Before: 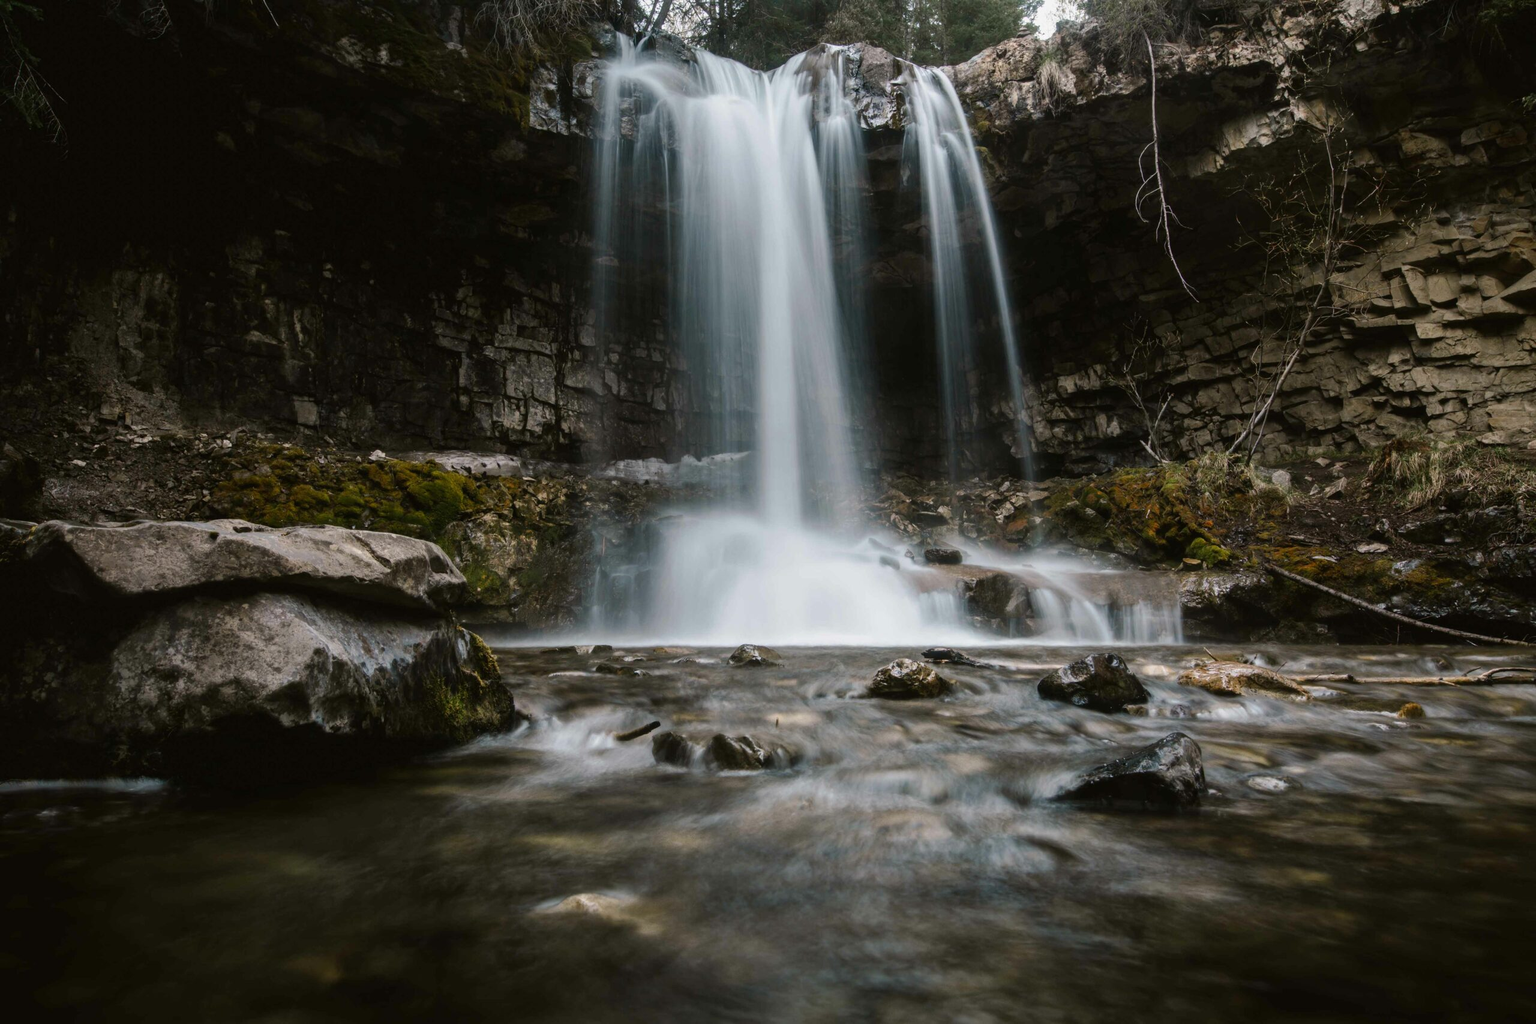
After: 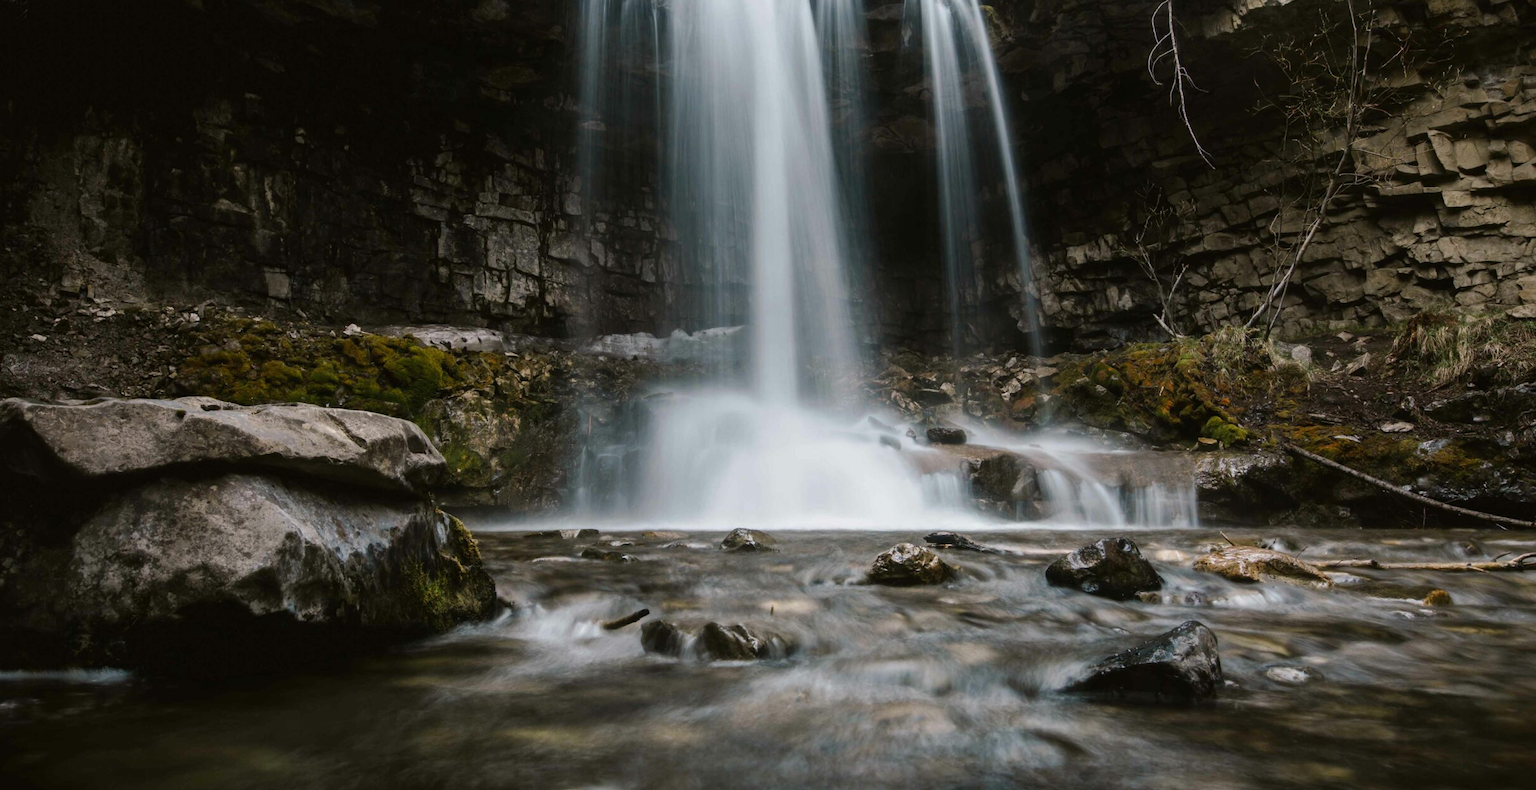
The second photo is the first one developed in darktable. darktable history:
crop and rotate: left 2.766%, top 13.828%, right 1.997%, bottom 12.653%
